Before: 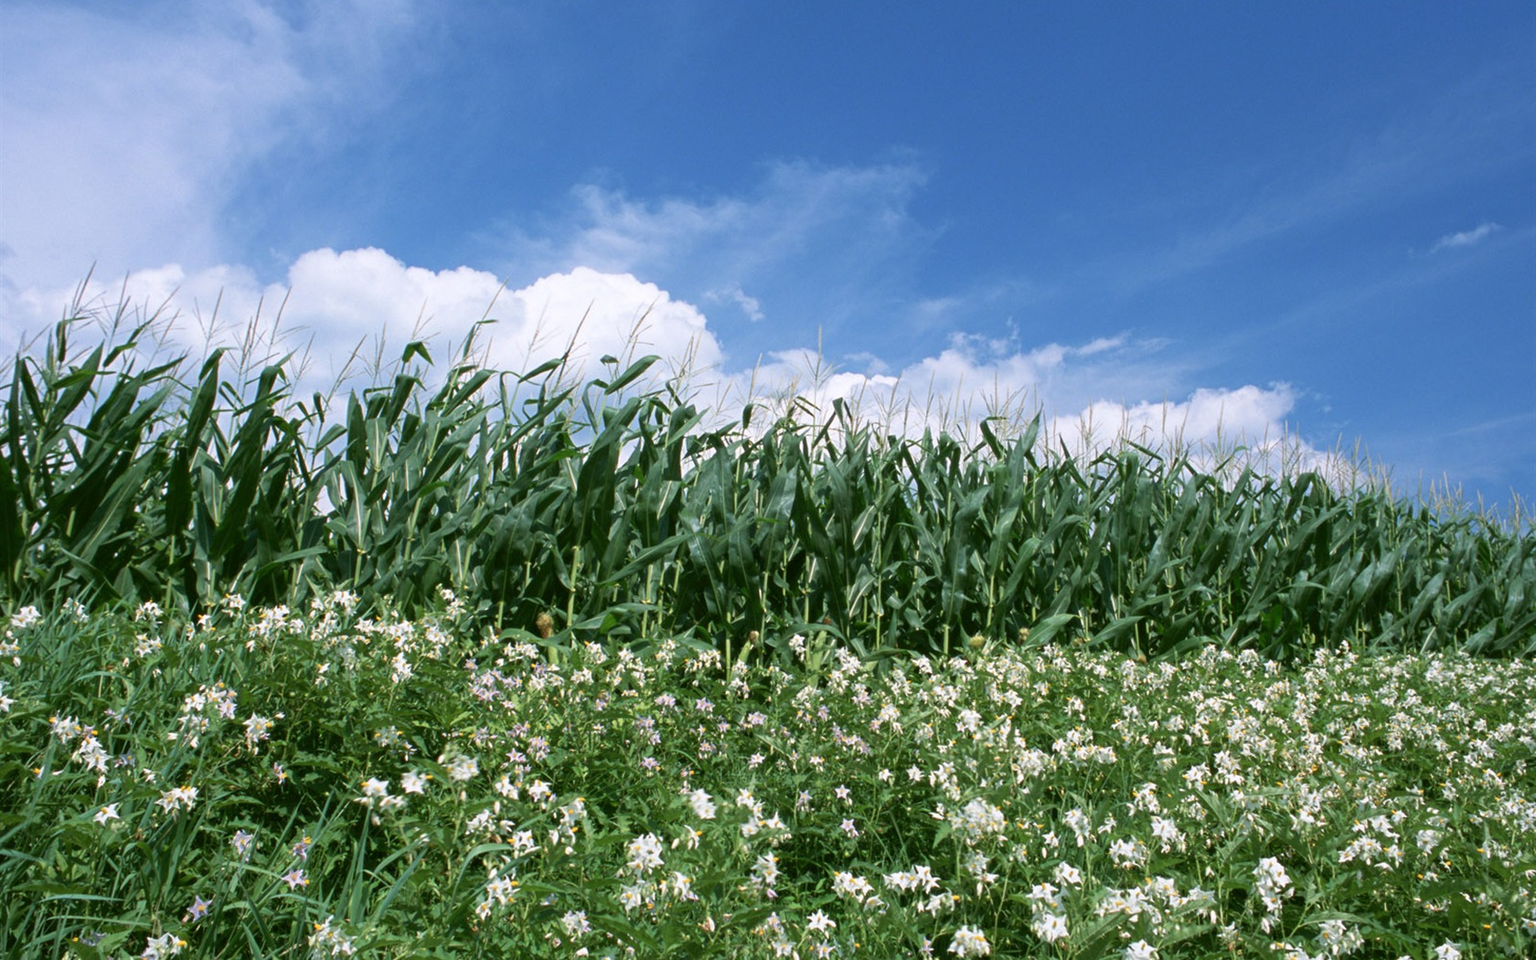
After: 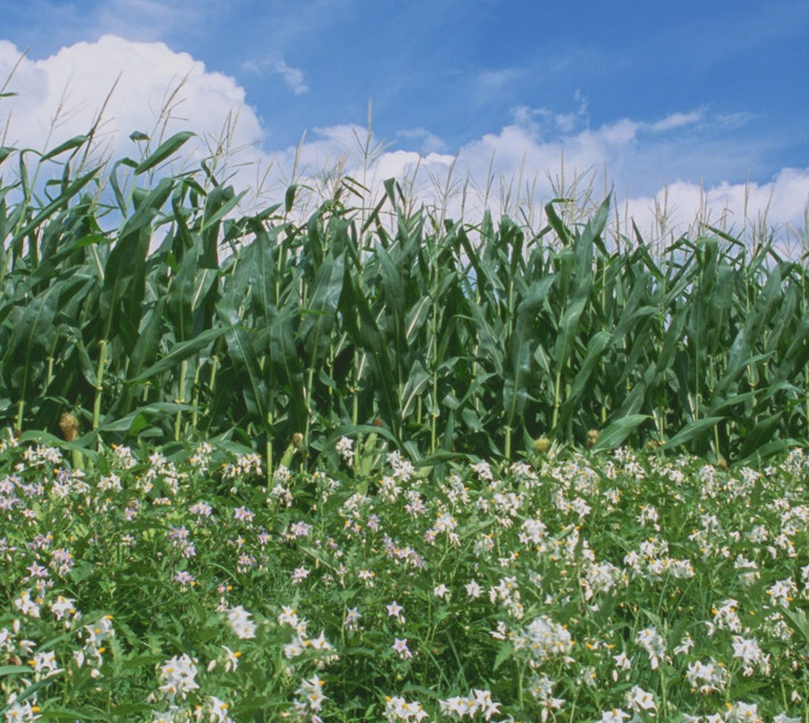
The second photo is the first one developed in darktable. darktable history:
crop: left 31.382%, top 24.556%, right 20.451%, bottom 6.534%
local contrast: on, module defaults
contrast brightness saturation: contrast -0.297
